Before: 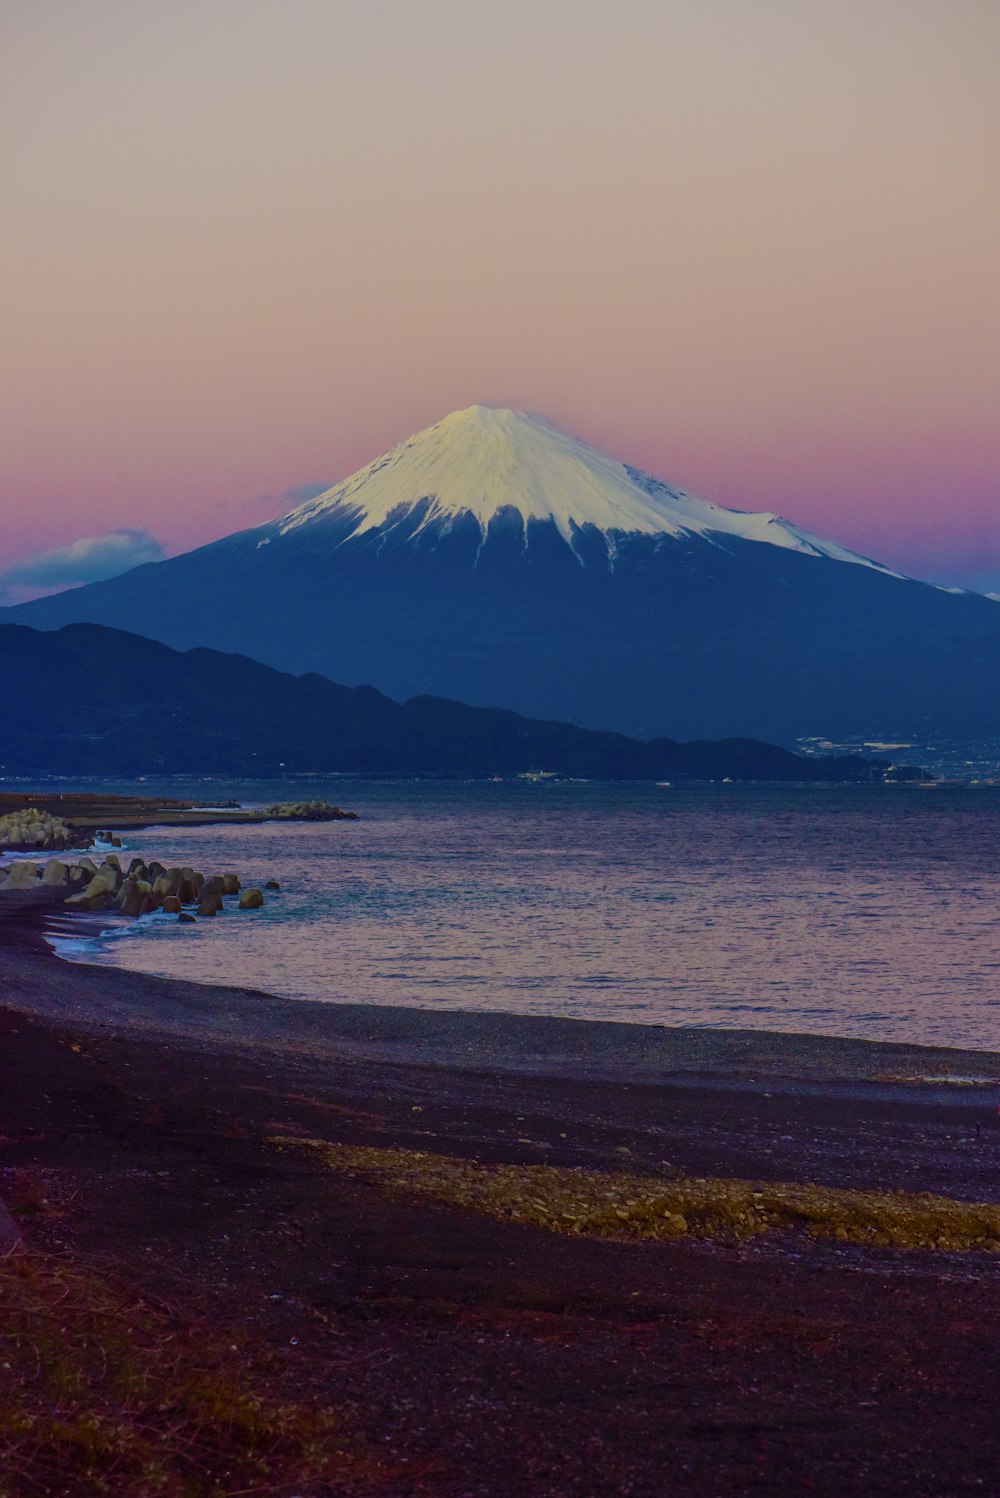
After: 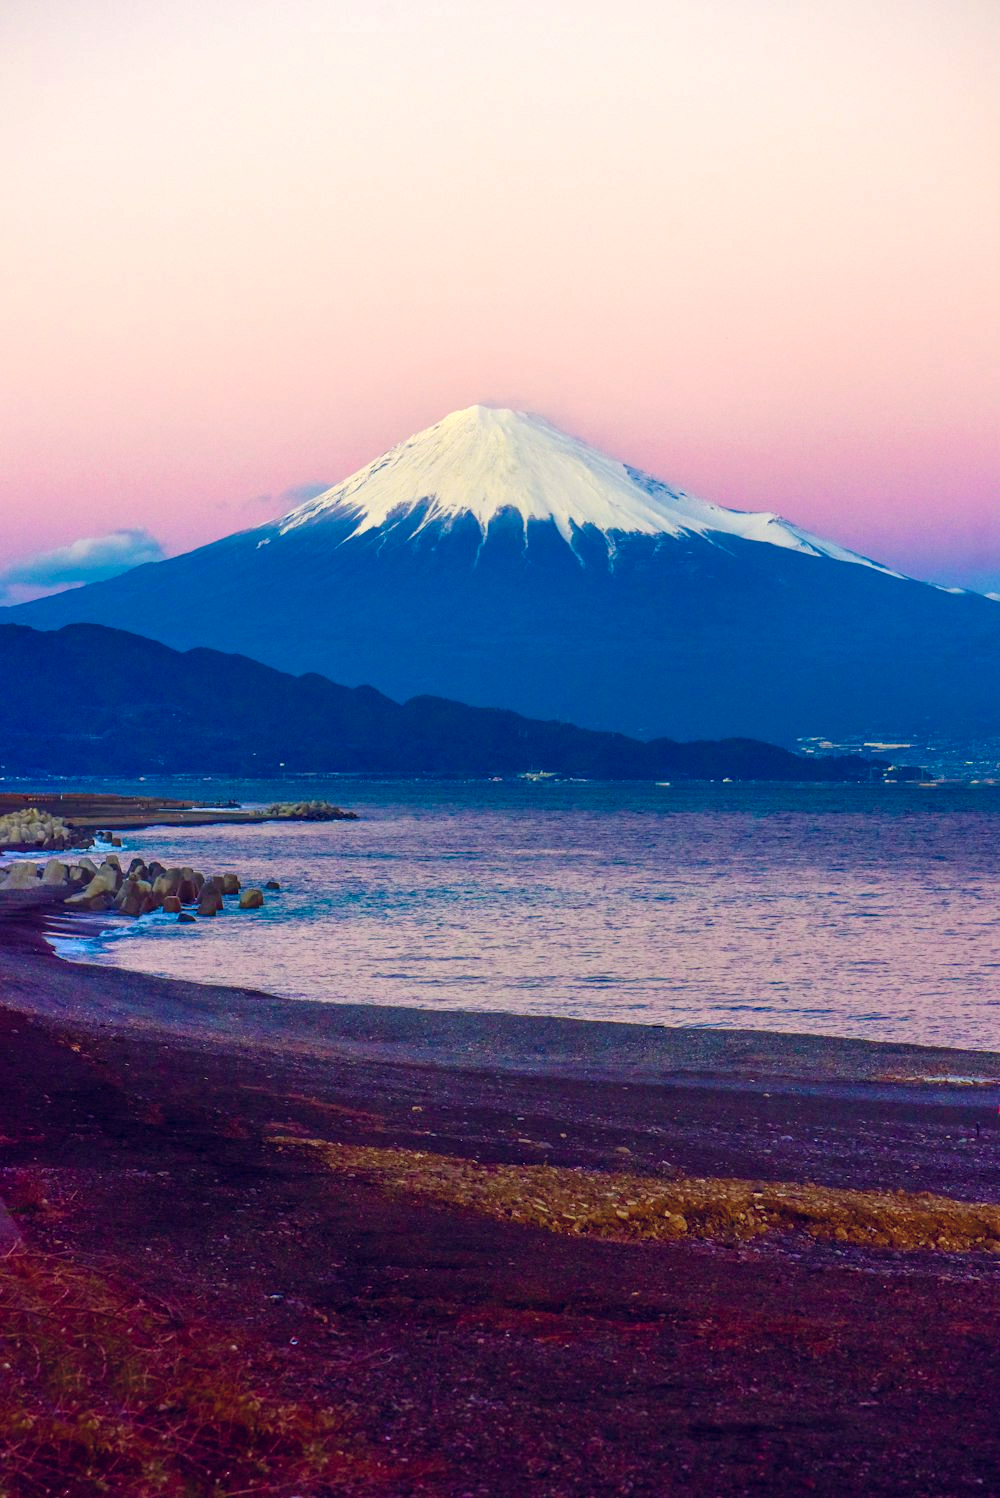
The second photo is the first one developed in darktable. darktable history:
color balance rgb: power › hue 60.09°, global offset › chroma 0.152%, global offset › hue 253.31°, perceptual saturation grading › global saturation 0.403%, perceptual saturation grading › highlights -32.131%, perceptual saturation grading › mid-tones 5.982%, perceptual saturation grading › shadows 17.828%
exposure: black level correction 0, exposure 1.098 EV, compensate highlight preservation false
